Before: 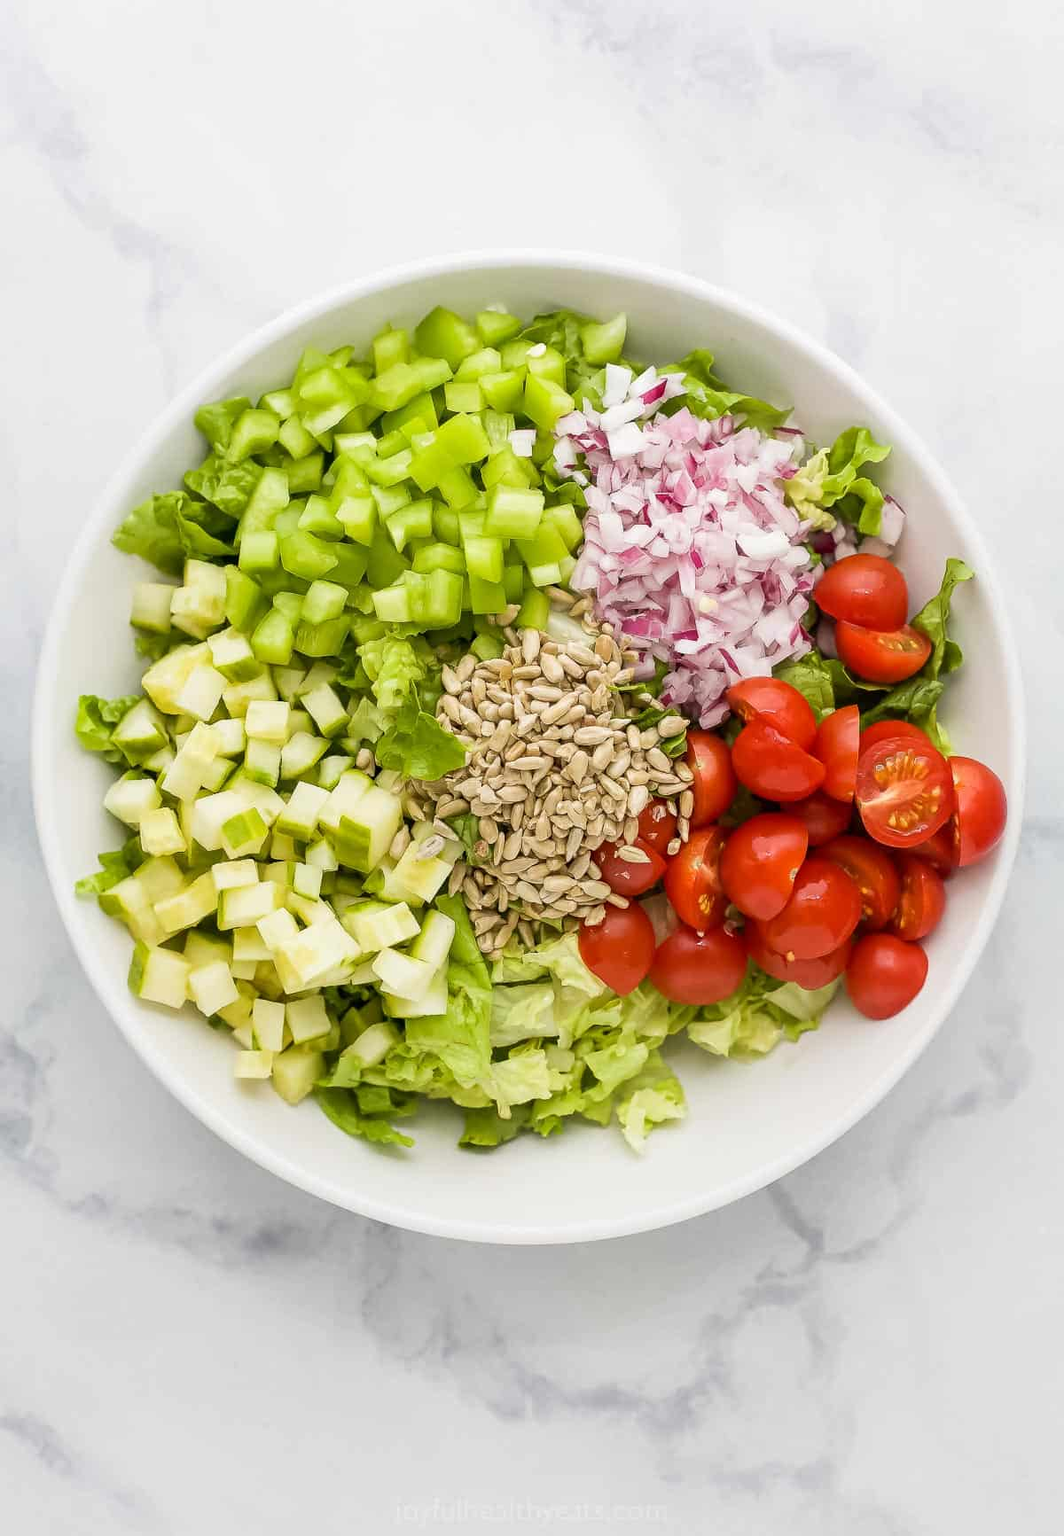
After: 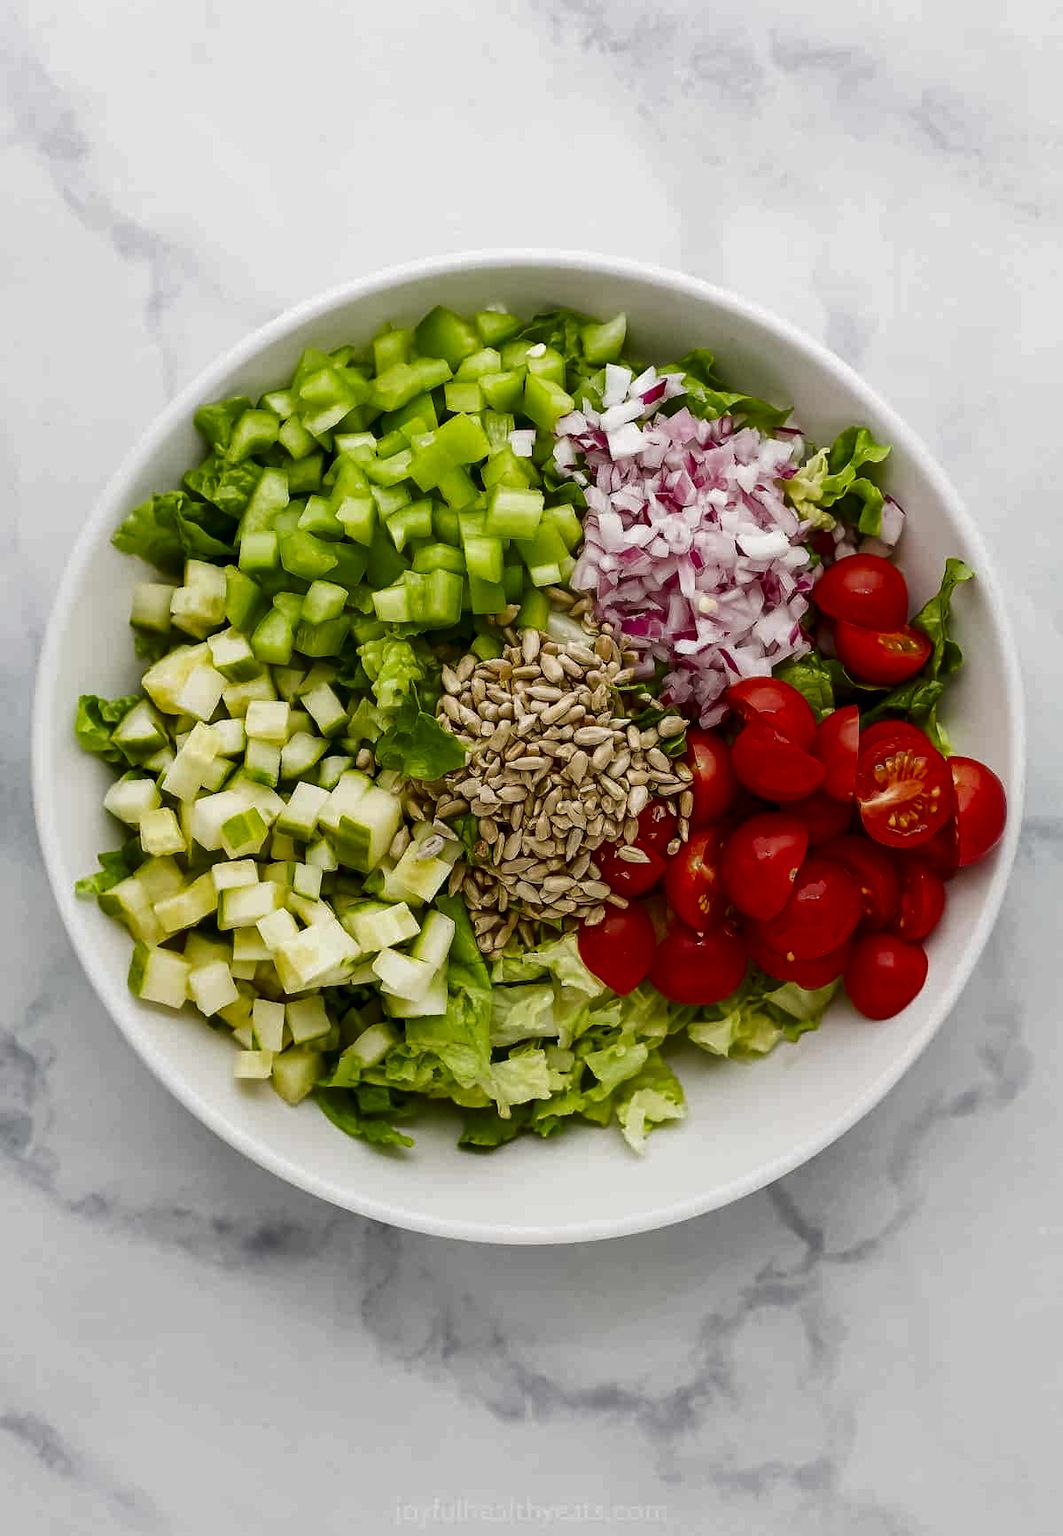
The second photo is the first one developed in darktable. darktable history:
exposure: compensate exposure bias true, compensate highlight preservation false
contrast brightness saturation: brightness -0.516
